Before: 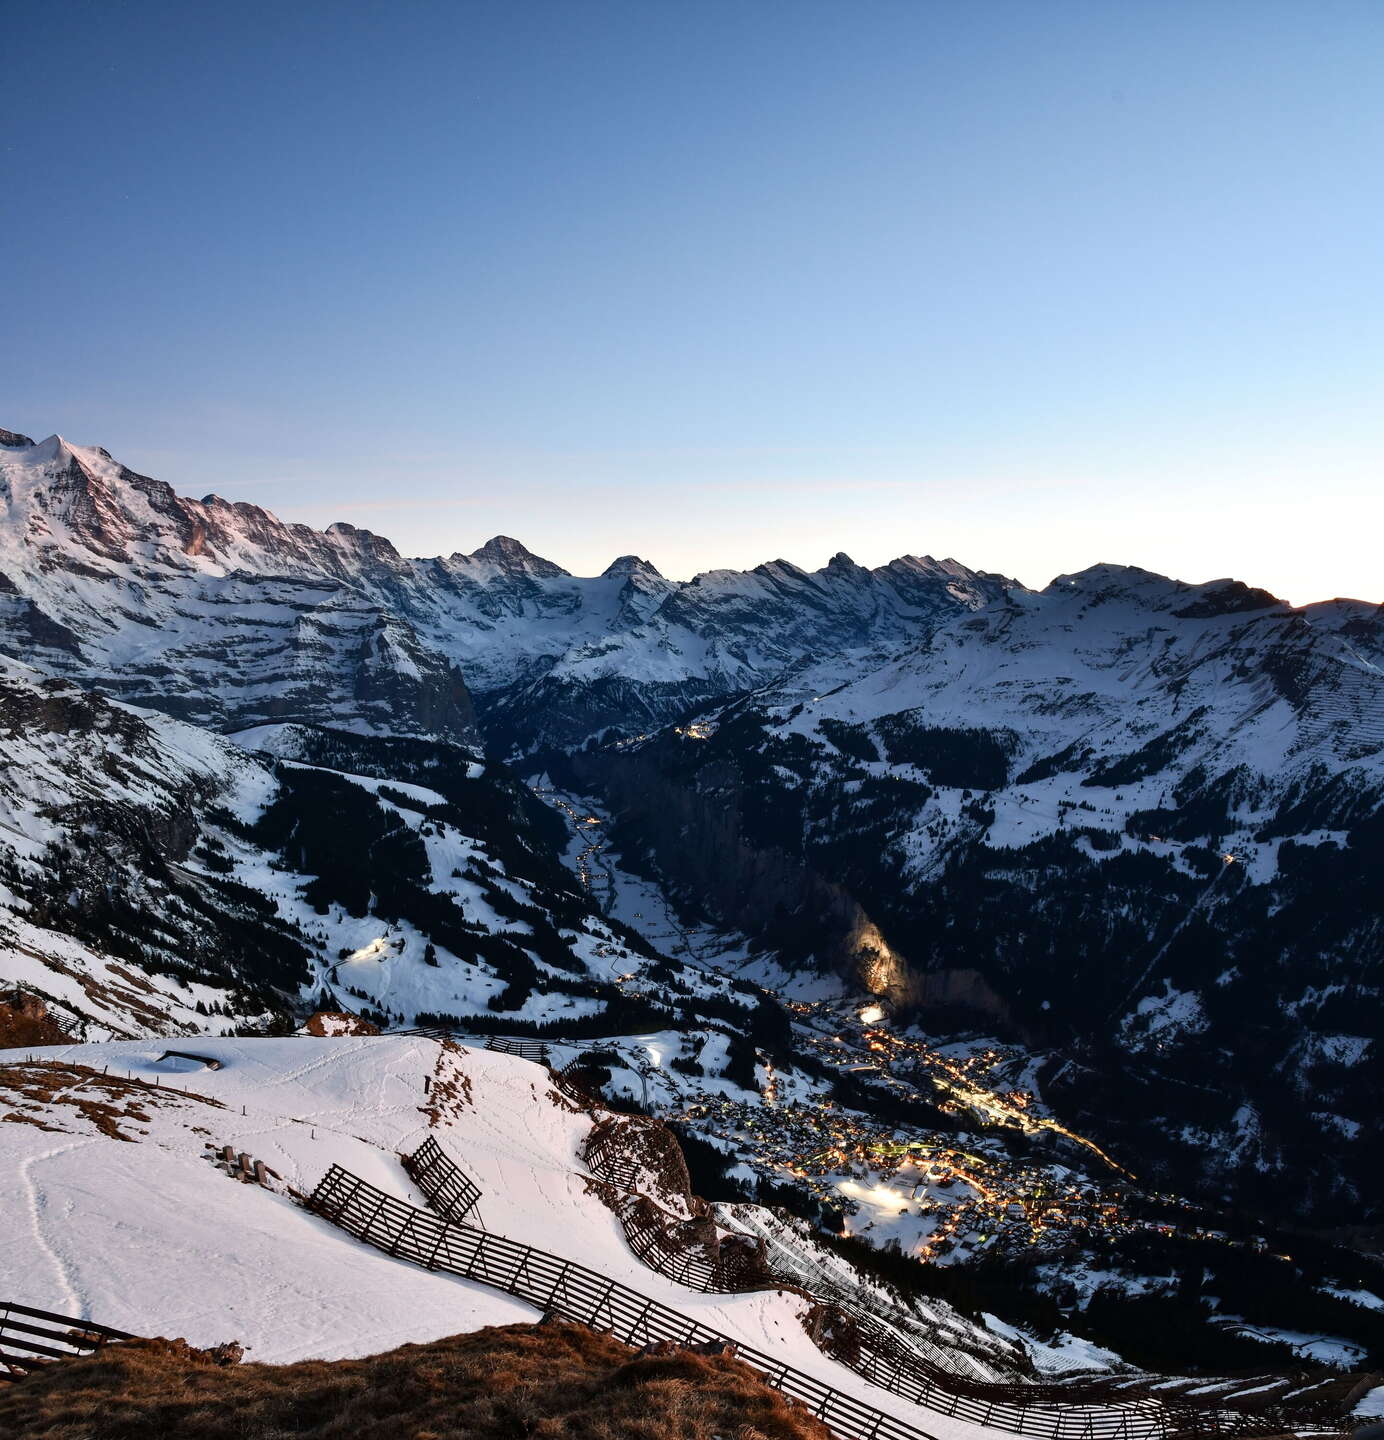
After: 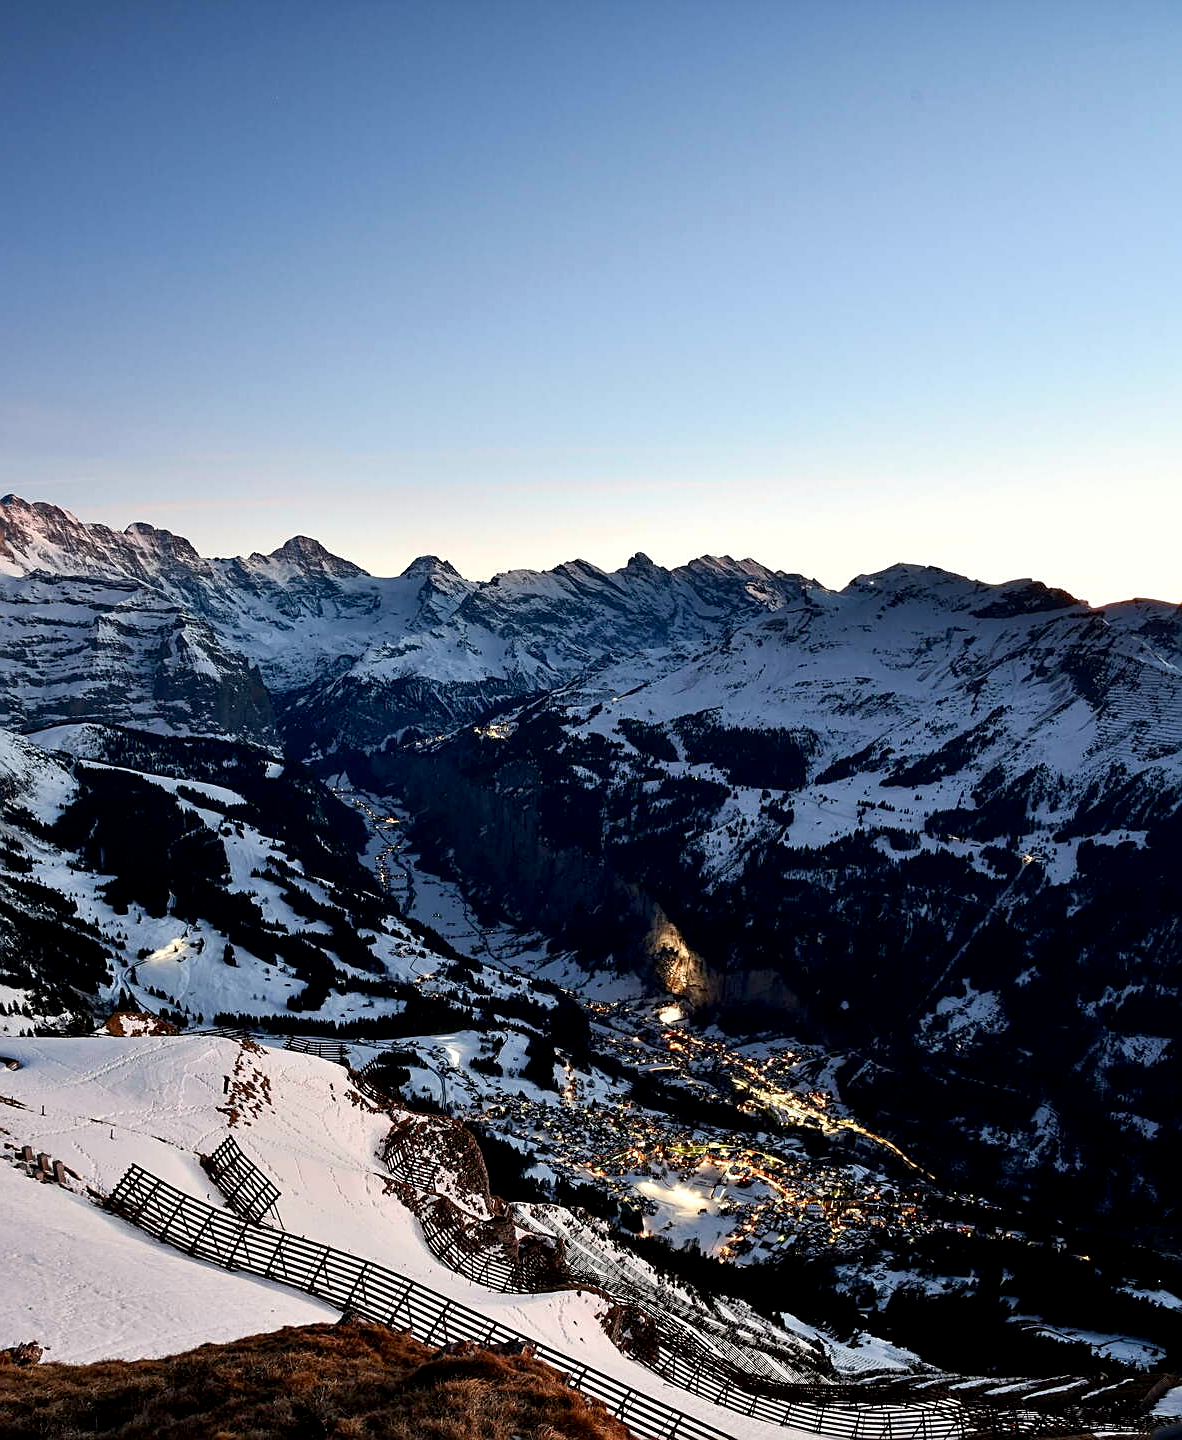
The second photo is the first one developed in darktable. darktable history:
crop and rotate: left 14.584%
sharpen: on, module defaults
exposure: black level correction 0.005, exposure 0.001 EV, compensate highlight preservation false
color correction: highlights b* 3
